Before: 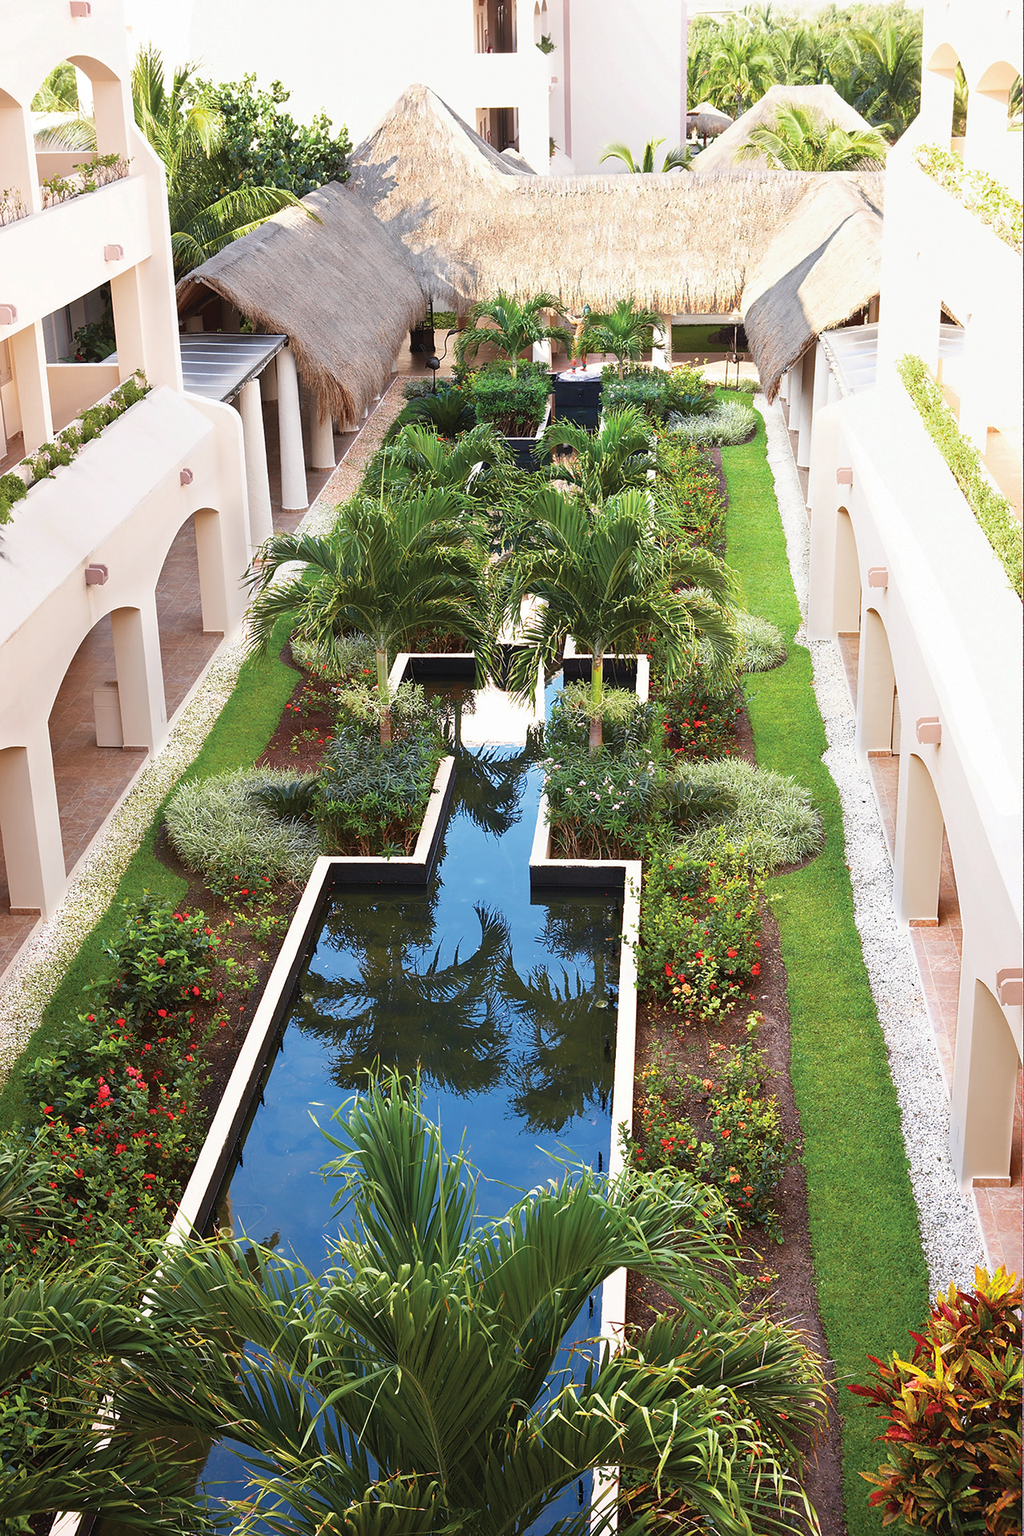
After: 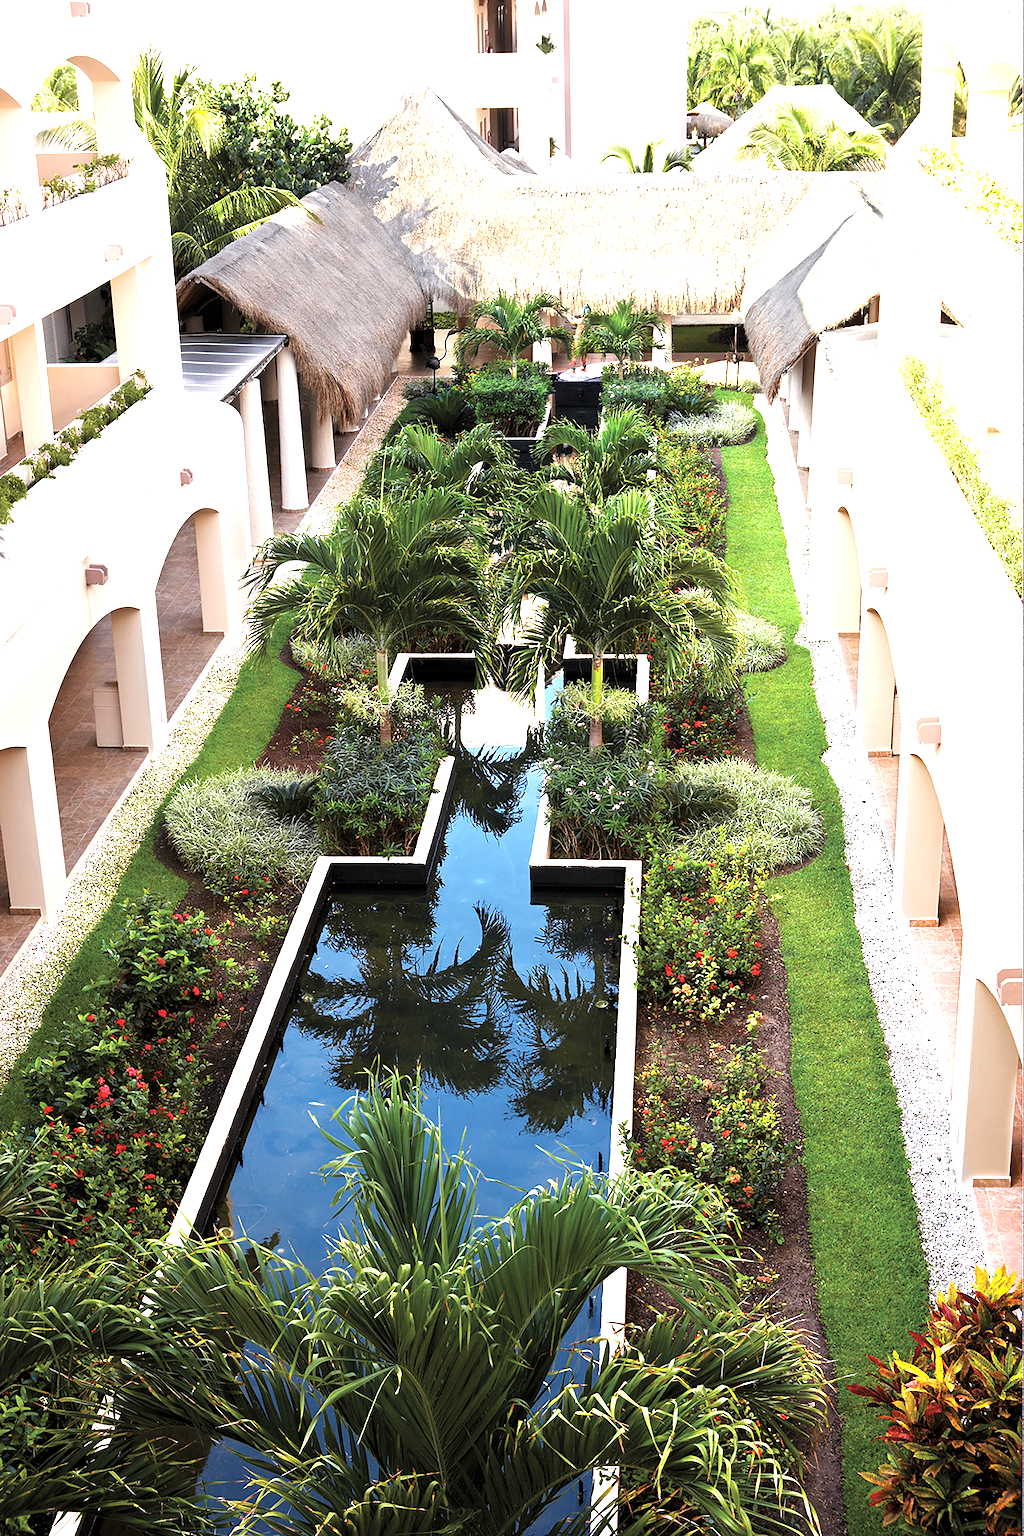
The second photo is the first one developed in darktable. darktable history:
exposure: black level correction 0, exposure 0.7 EV, compensate exposure bias true, compensate highlight preservation false
levels: levels [0.116, 0.574, 1]
